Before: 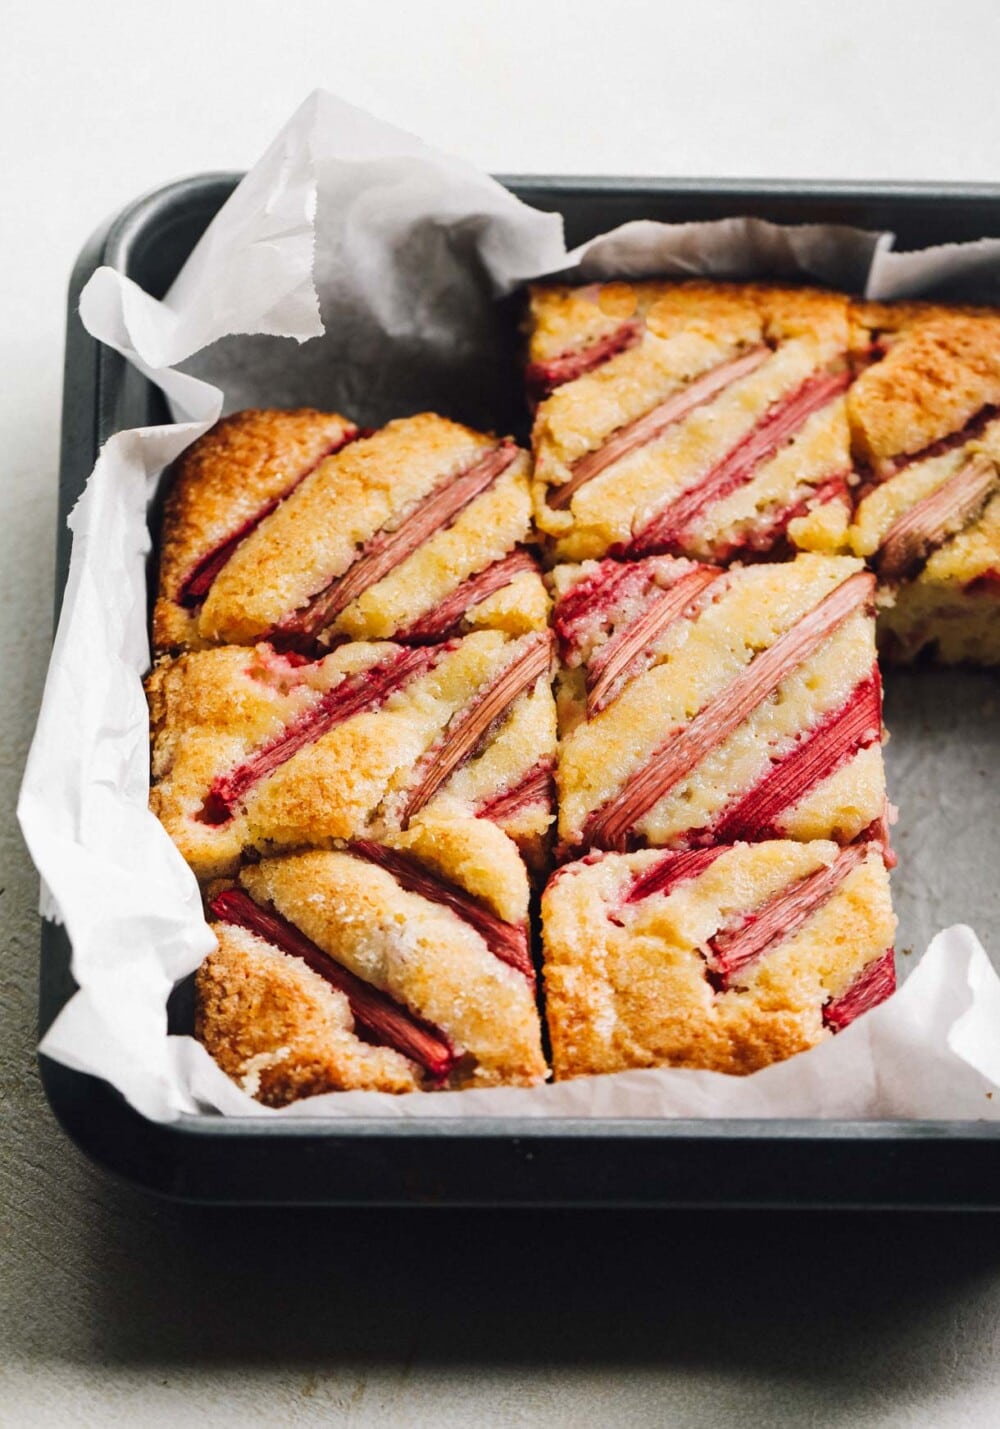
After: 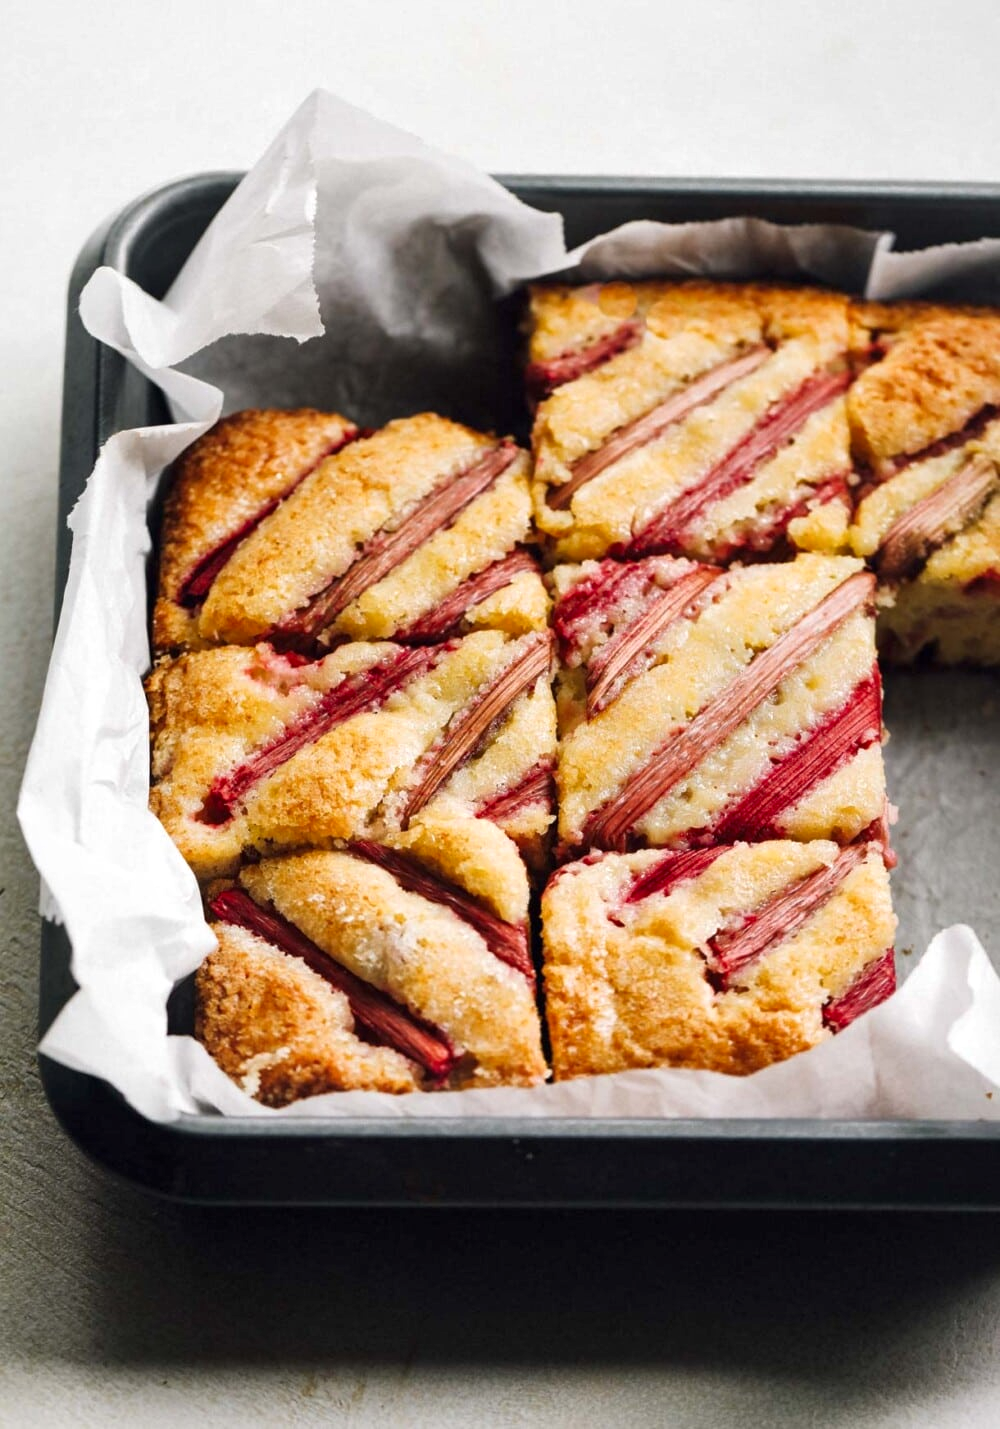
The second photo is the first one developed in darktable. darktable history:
local contrast: mode bilateral grid, contrast 19, coarseness 100, detail 150%, midtone range 0.2
